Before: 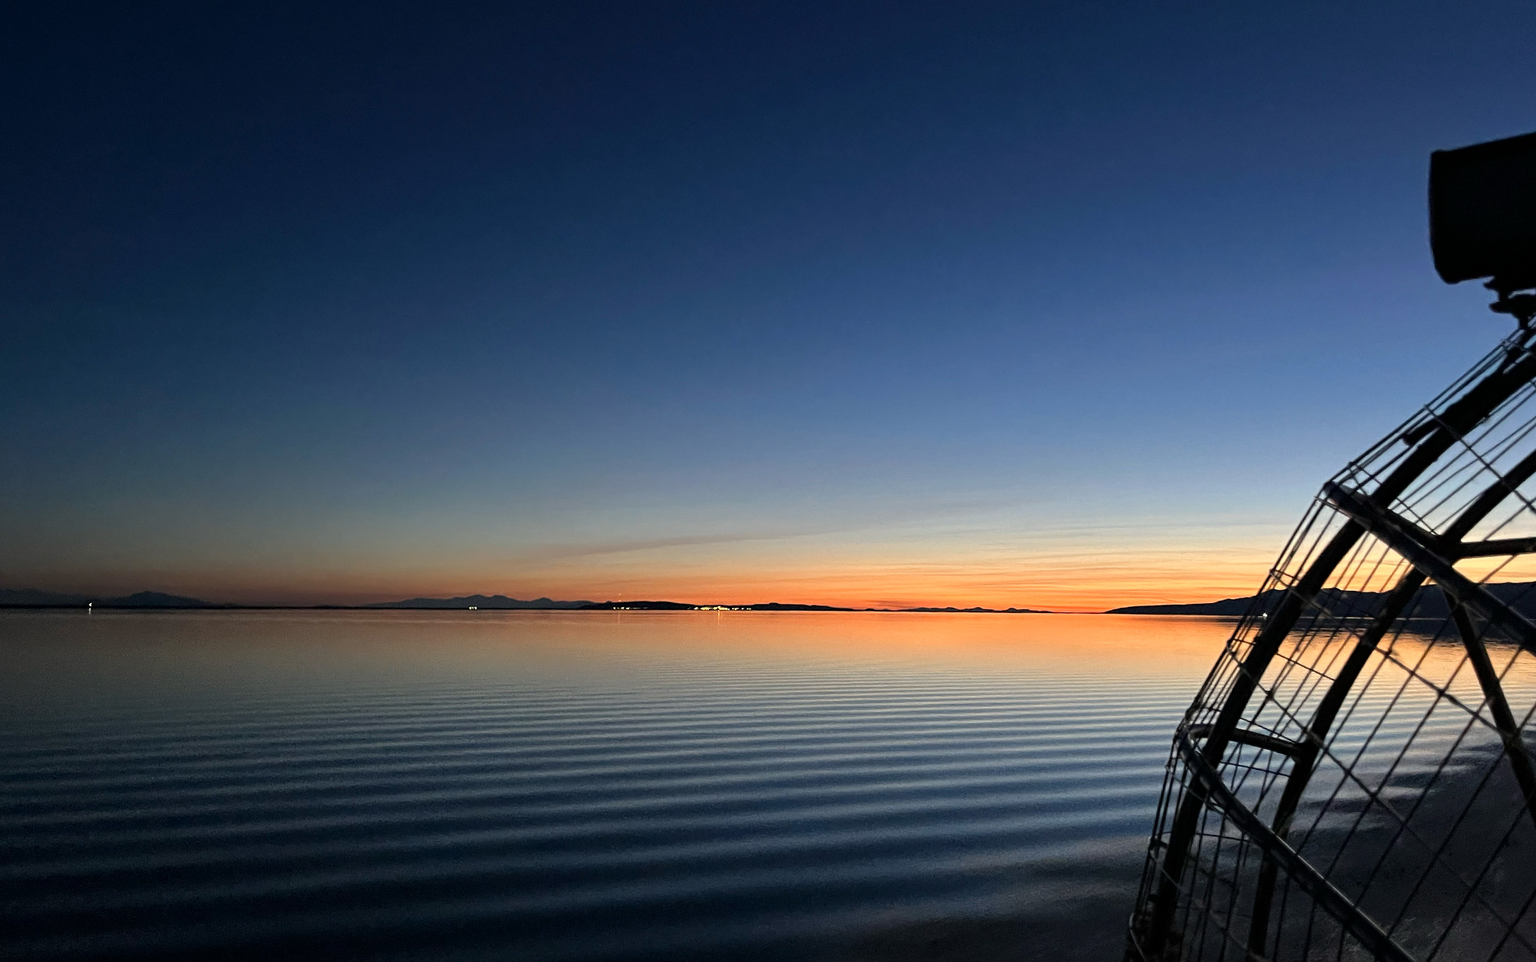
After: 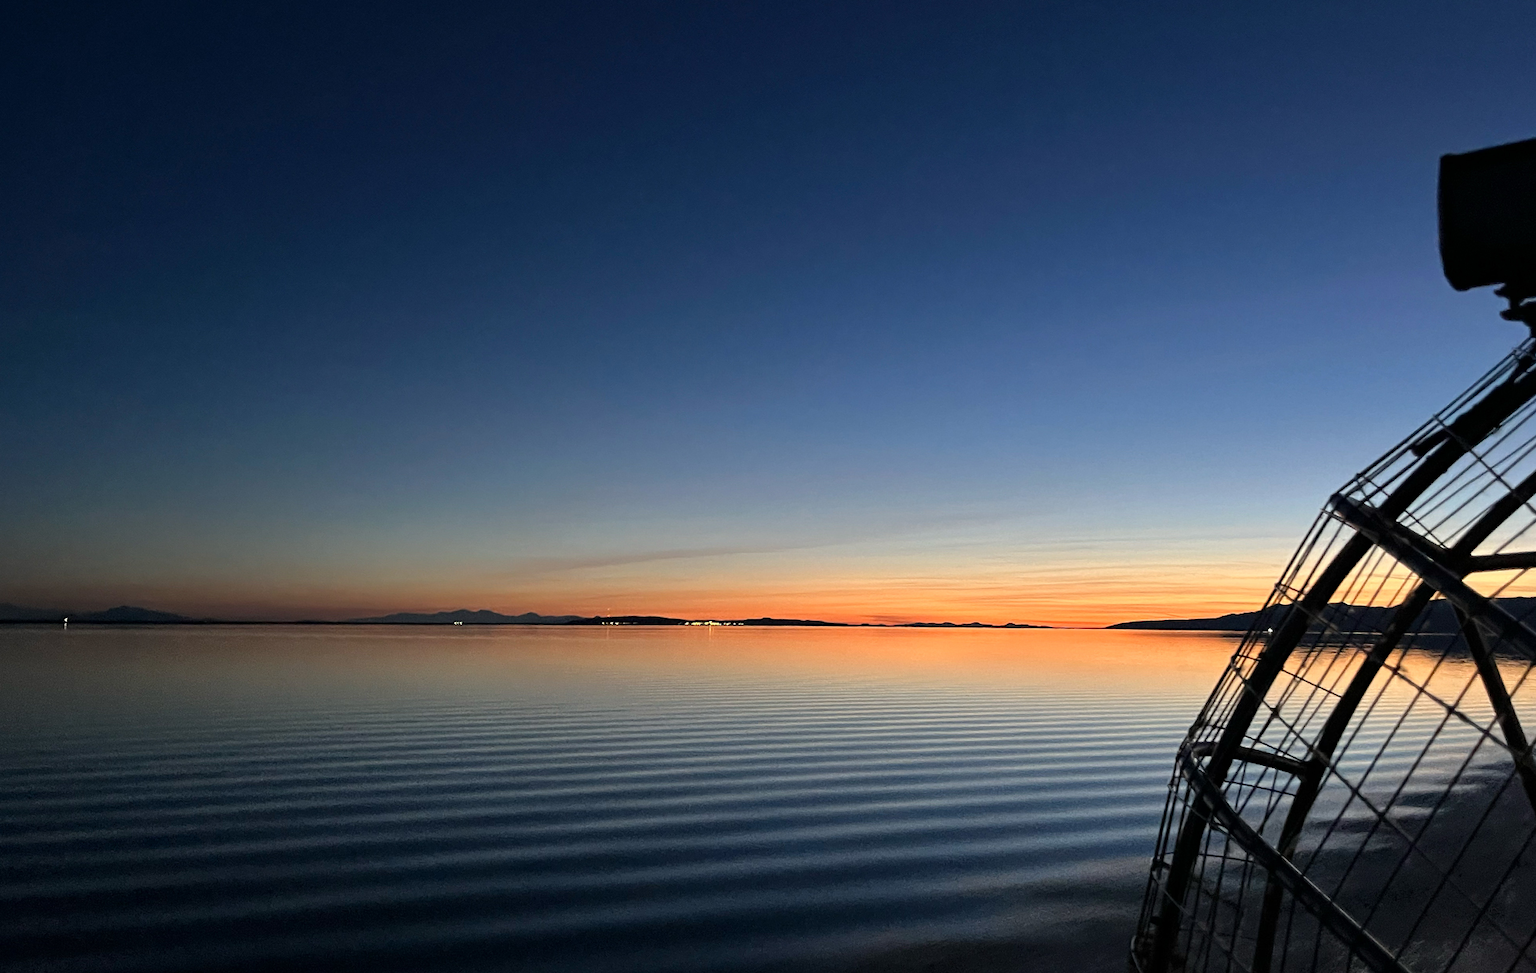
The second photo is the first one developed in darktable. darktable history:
crop and rotate: left 1.703%, right 0.721%, bottom 1.268%
